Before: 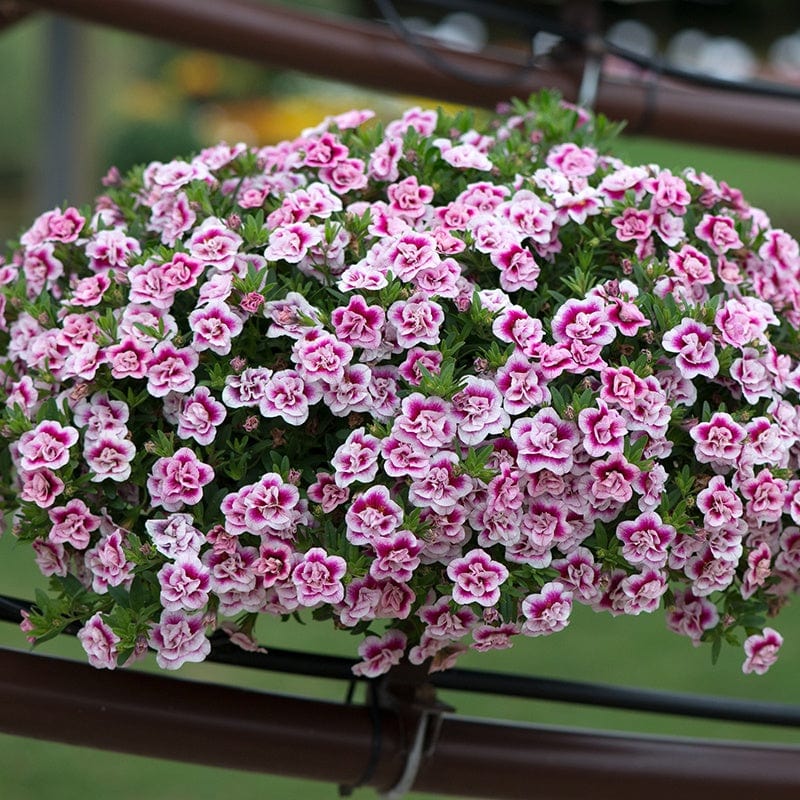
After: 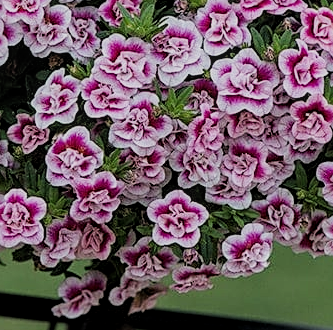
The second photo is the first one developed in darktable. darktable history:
crop: left 37.594%, top 44.926%, right 20.724%, bottom 13.809%
local contrast: on, module defaults
filmic rgb: black relative exposure -7.65 EV, white relative exposure 4.56 EV, hardness 3.61, add noise in highlights 0.001, color science v3 (2019), use custom middle-gray values true, contrast in highlights soft
sharpen: on, module defaults
